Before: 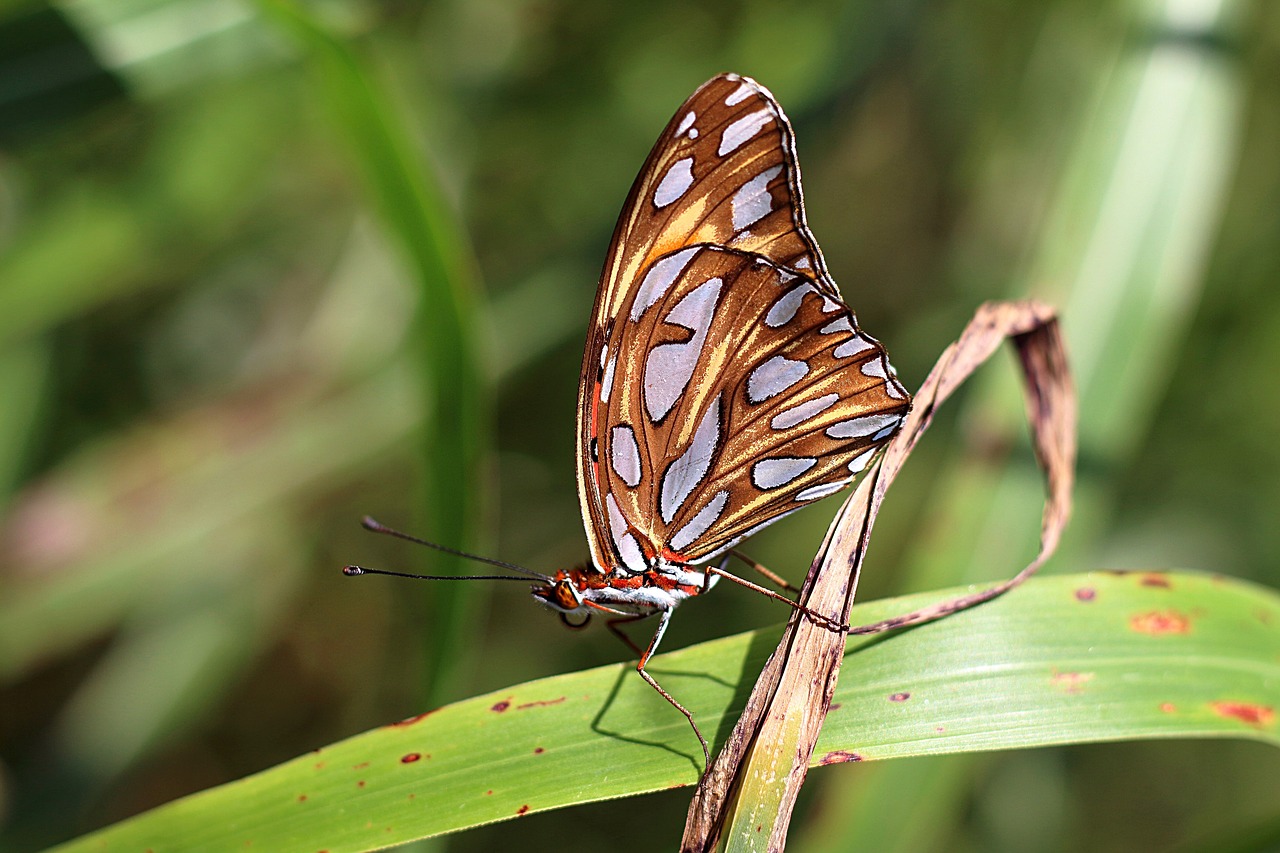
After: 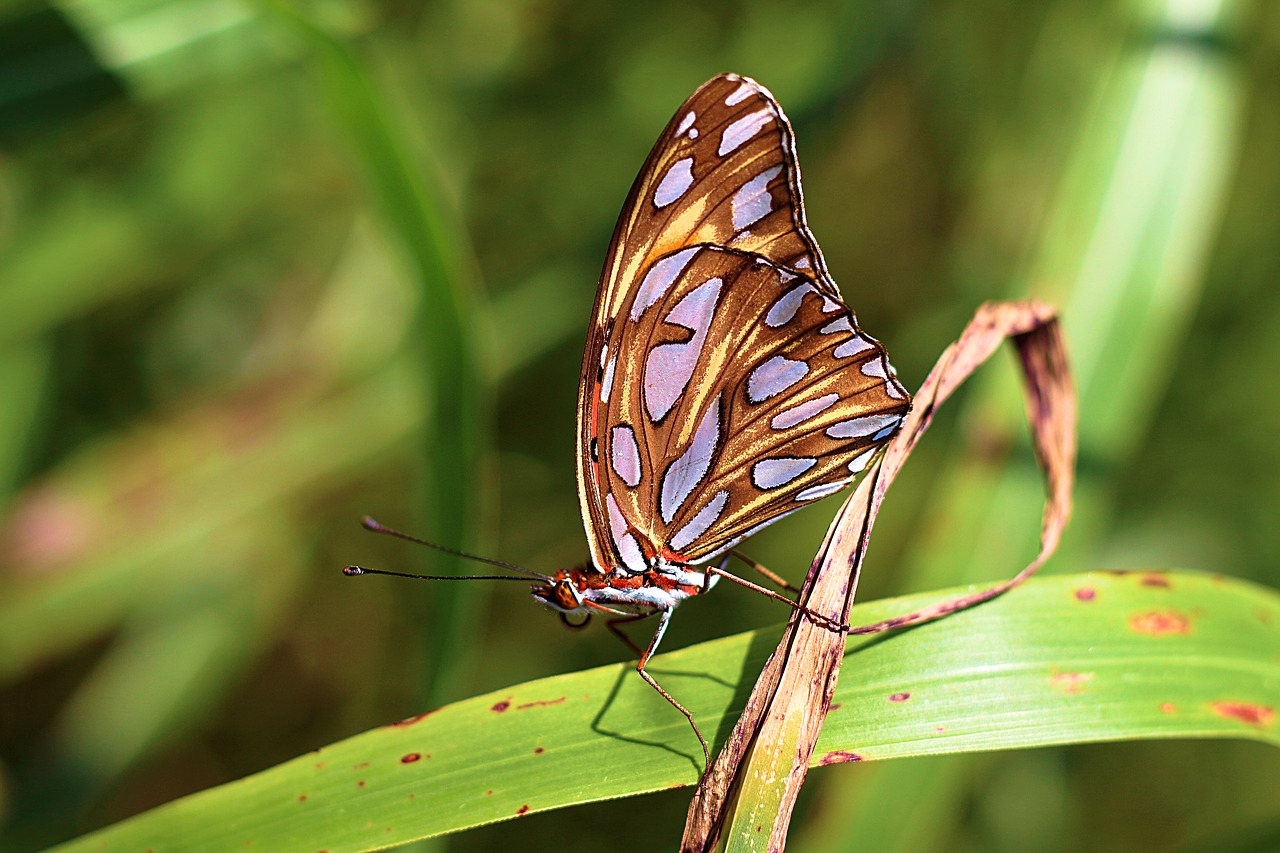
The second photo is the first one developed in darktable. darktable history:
velvia: strength 73.32%
